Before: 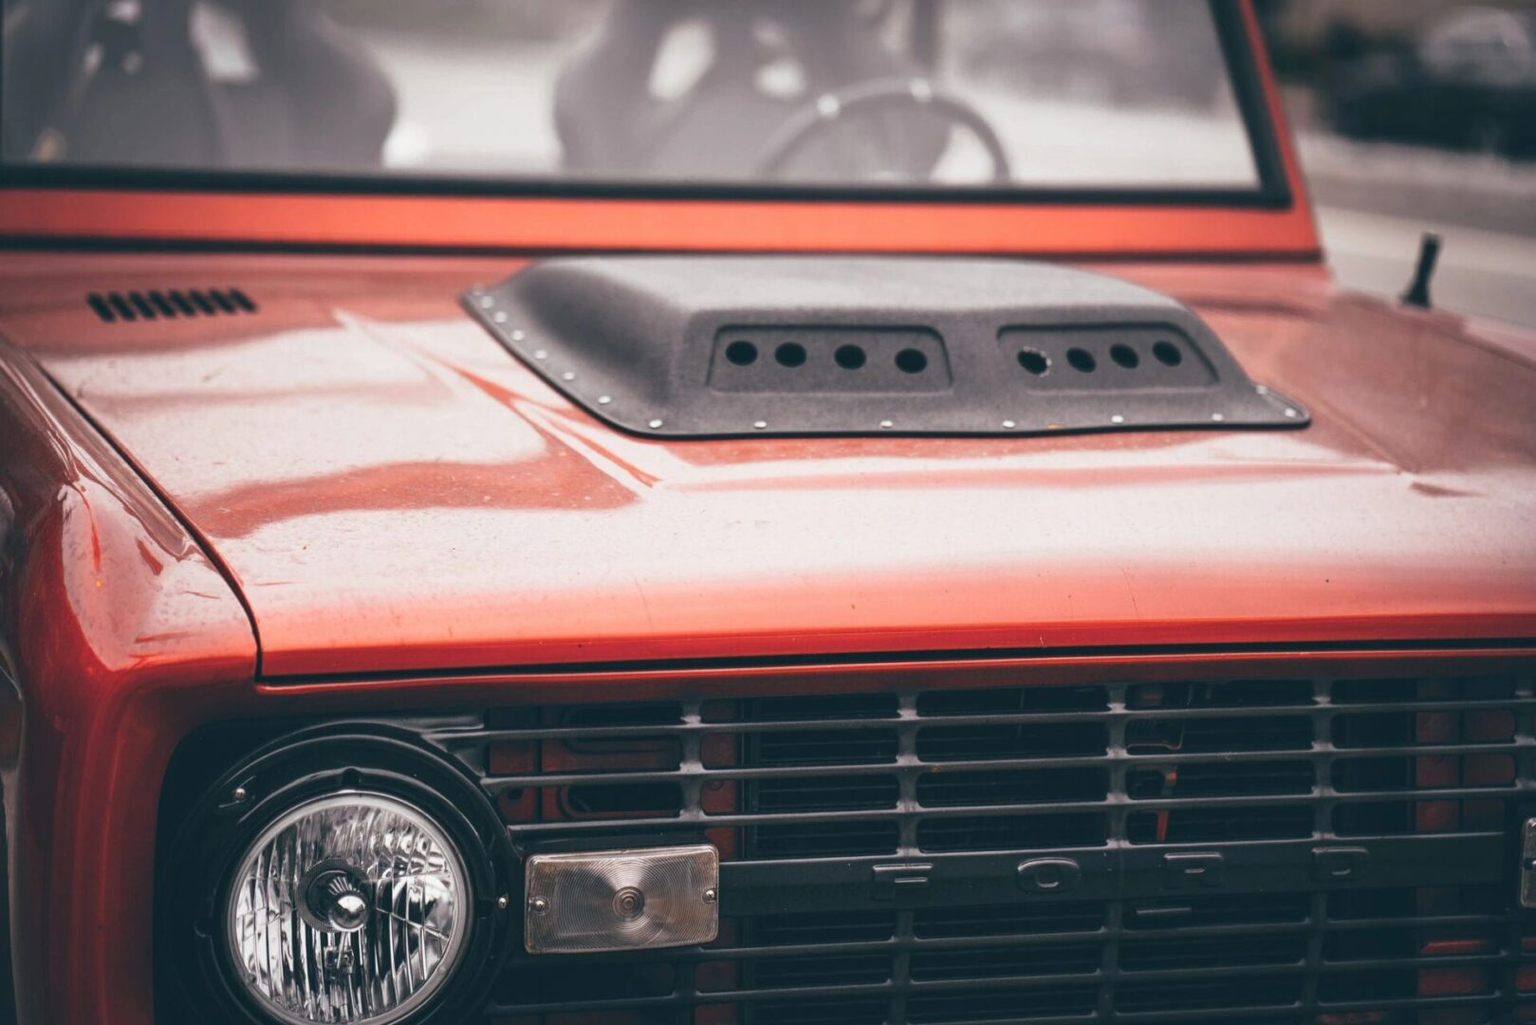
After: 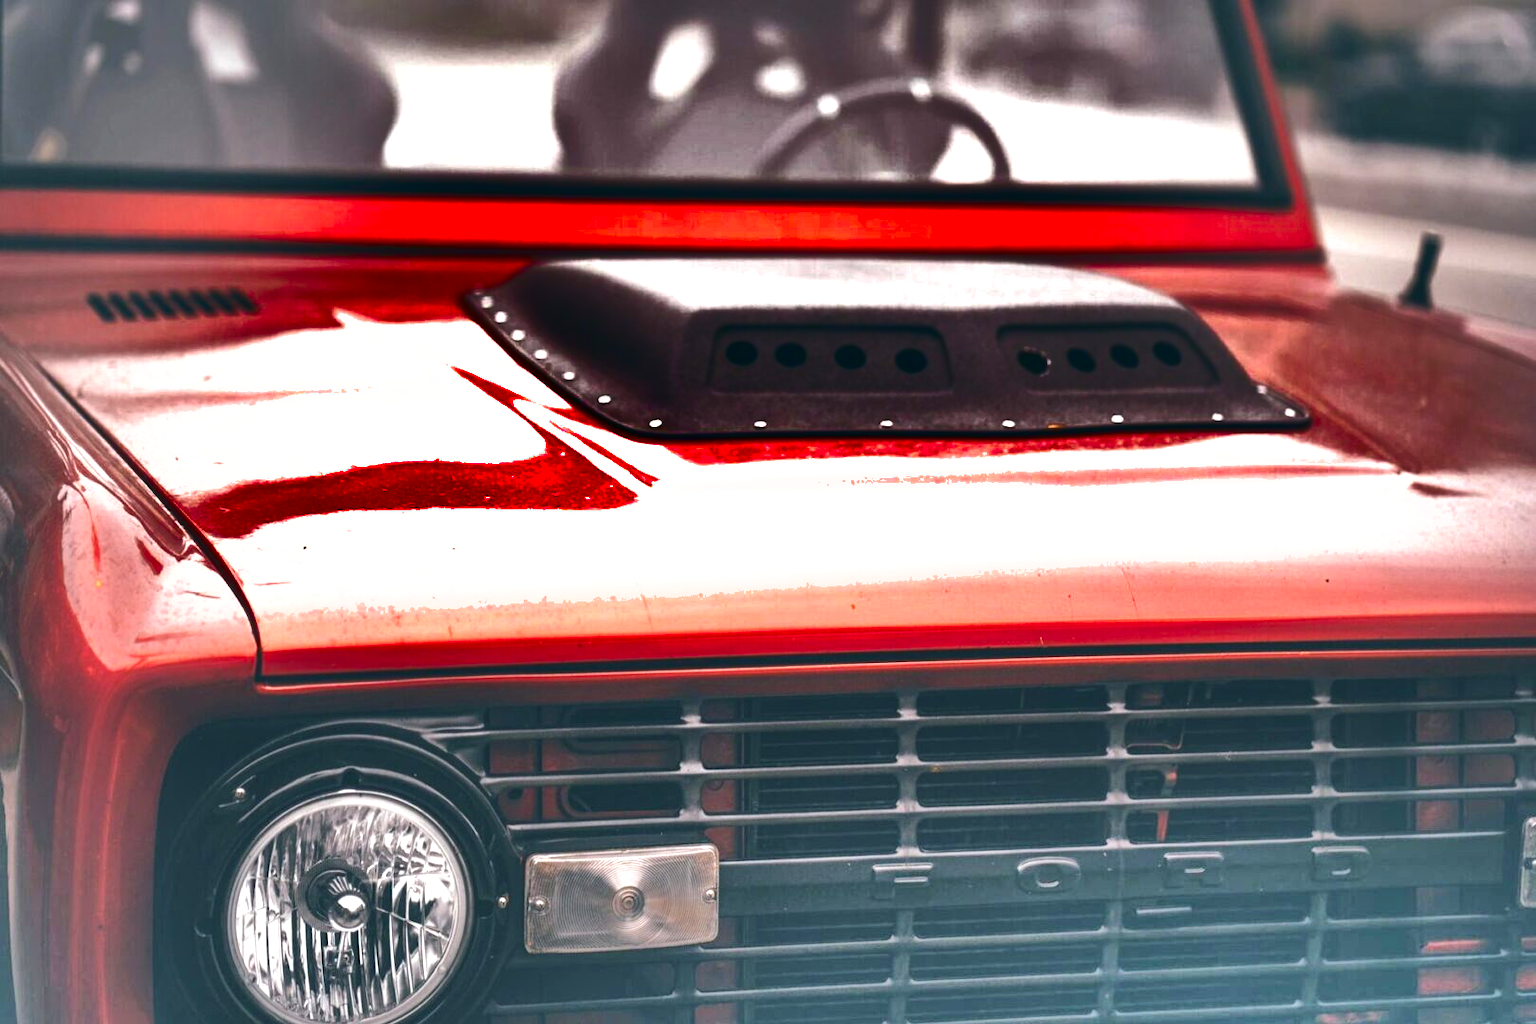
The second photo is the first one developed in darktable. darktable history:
exposure: black level correction -0.001, exposure 0.9 EV, compensate exposure bias true, compensate highlight preservation false
tone equalizer: on, module defaults
shadows and highlights: radius 123.98, shadows 100, white point adjustment -3, highlights -100, highlights color adjustment 89.84%, soften with gaussian
